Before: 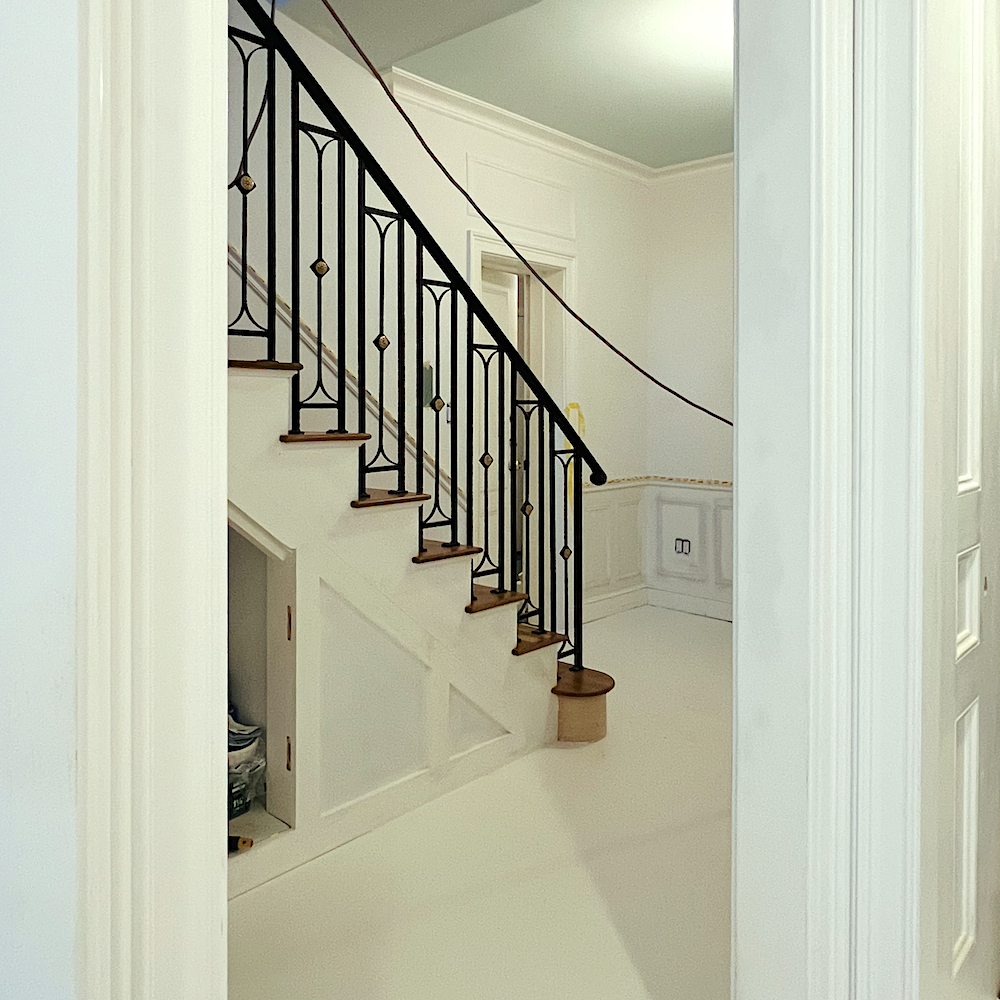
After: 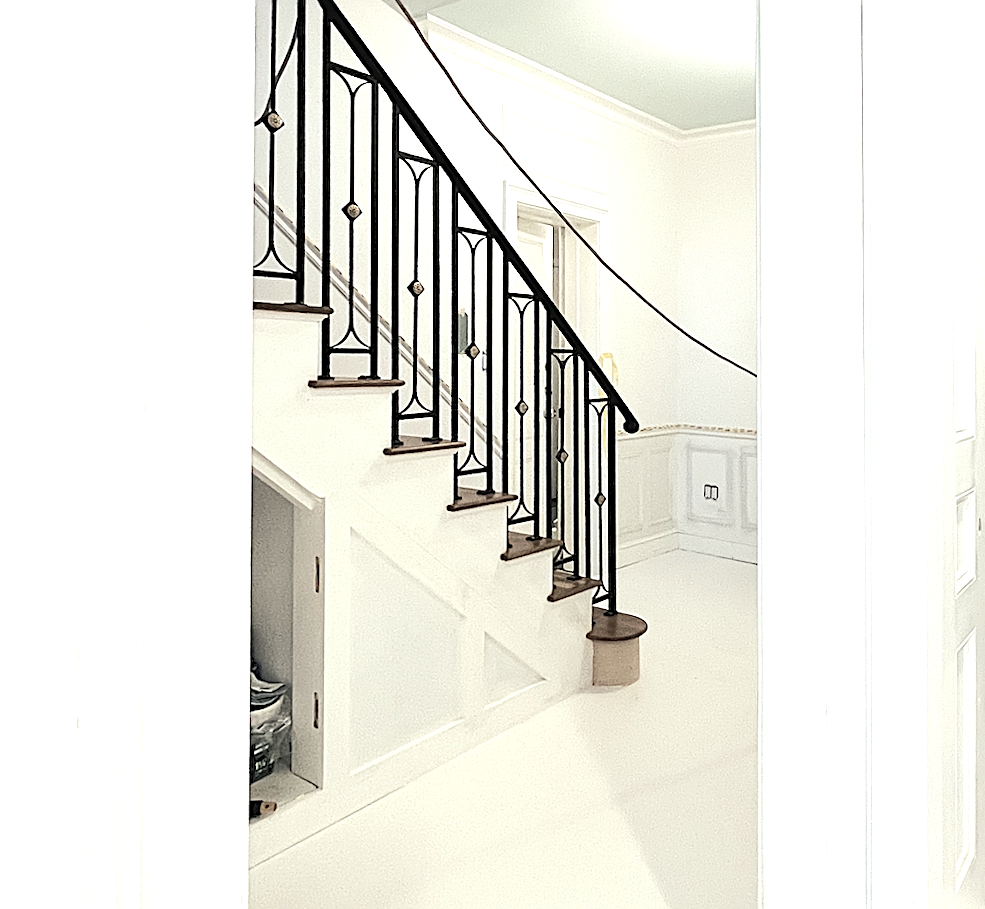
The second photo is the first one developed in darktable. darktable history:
tone equalizer: -8 EV -0.001 EV, -7 EV 0.001 EV, -6 EV -0.002 EV, -5 EV -0.003 EV, -4 EV -0.062 EV, -3 EV -0.222 EV, -2 EV -0.267 EV, -1 EV 0.105 EV, +0 EV 0.303 EV
exposure: exposure 0.6 EV, compensate highlight preservation false
rotate and perspective: rotation -0.013°, lens shift (vertical) -0.027, lens shift (horizontal) 0.178, crop left 0.016, crop right 0.989, crop top 0.082, crop bottom 0.918
sharpen: on, module defaults
contrast brightness saturation: brightness 0.18, saturation -0.5
